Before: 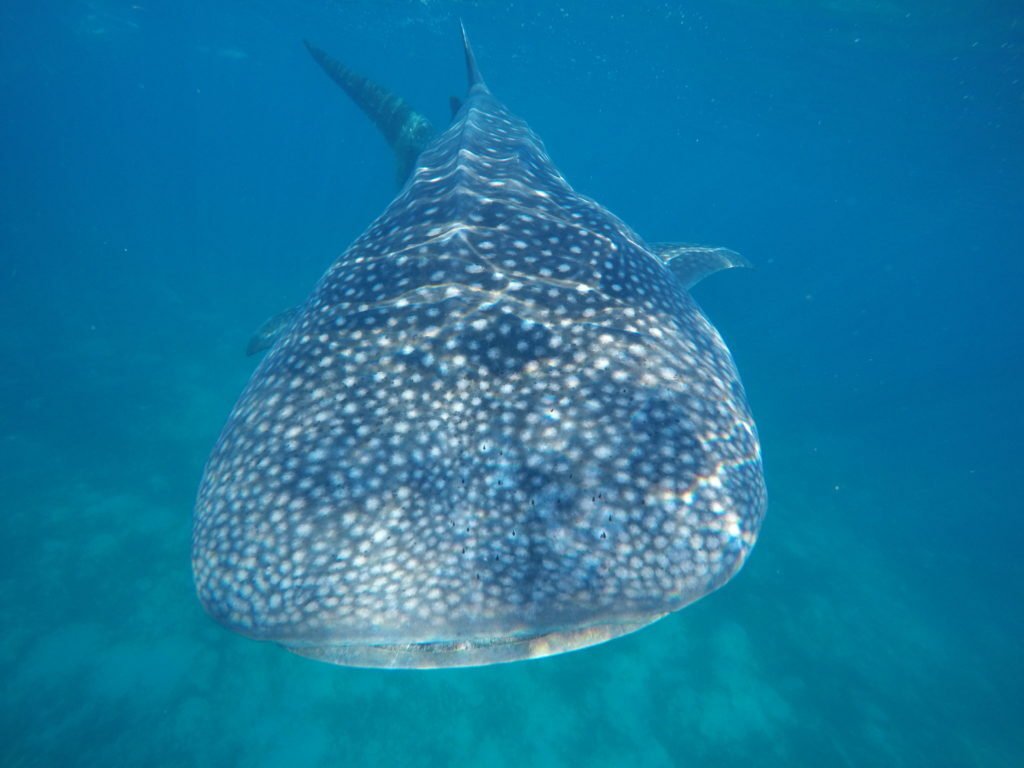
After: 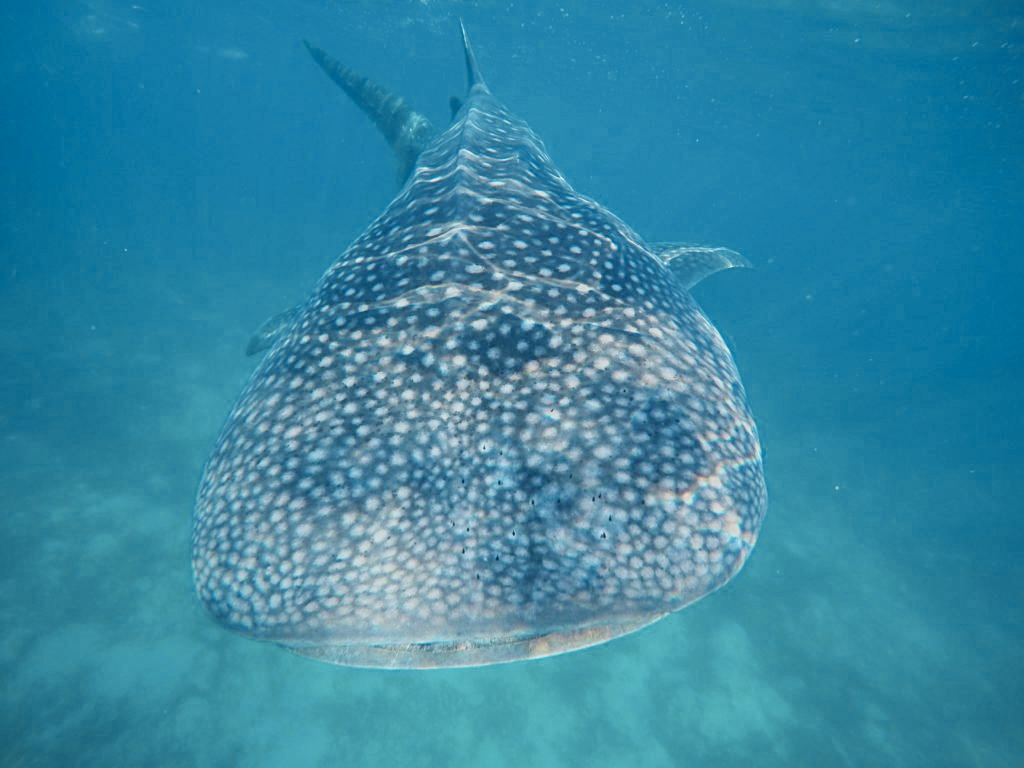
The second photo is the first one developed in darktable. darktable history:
sharpen: radius 2.208, amount 0.385, threshold 0.036
color zones: curves: ch0 [(0.018, 0.548) (0.197, 0.654) (0.425, 0.447) (0.605, 0.658) (0.732, 0.579)]; ch1 [(0.105, 0.531) (0.224, 0.531) (0.386, 0.39) (0.618, 0.456) (0.732, 0.456) (0.956, 0.421)]; ch2 [(0.039, 0.583) (0.215, 0.465) (0.399, 0.544) (0.465, 0.548) (0.614, 0.447) (0.724, 0.43) (0.882, 0.623) (0.956, 0.632)]
filmic rgb: black relative exposure -7.41 EV, white relative exposure 4.85 EV, hardness 3.39
